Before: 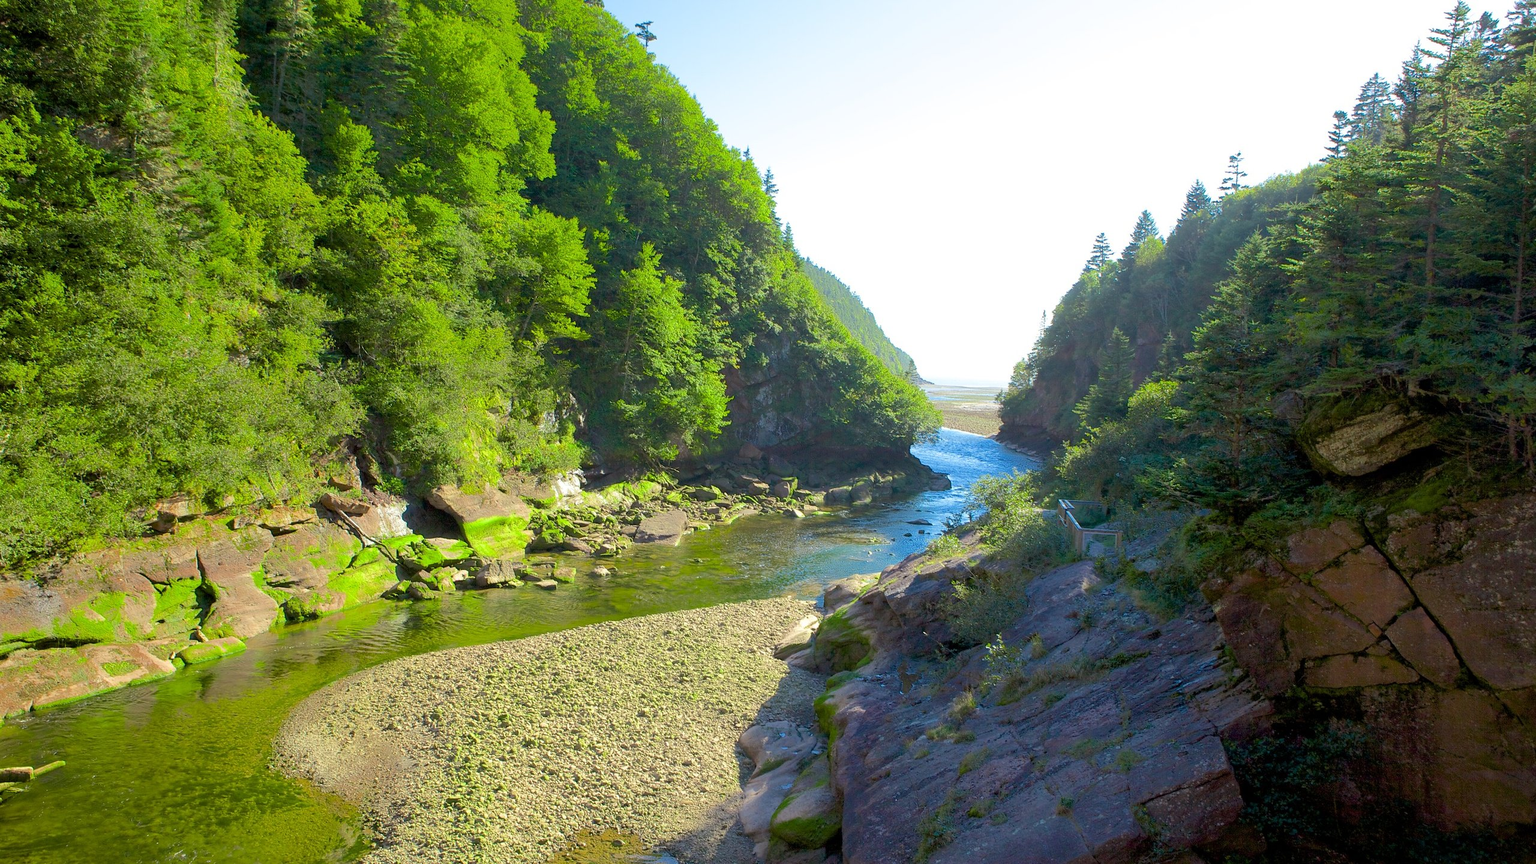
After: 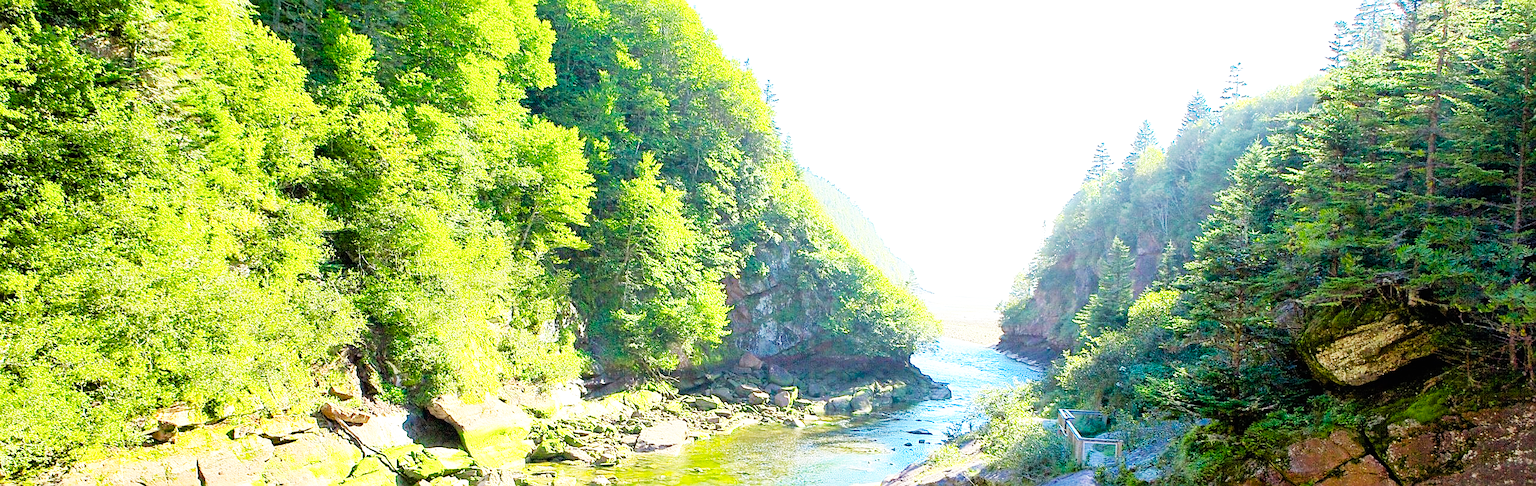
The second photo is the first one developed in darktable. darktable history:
exposure: black level correction 0, exposure 0.699 EV, compensate highlight preservation false
sharpen: on, module defaults
crop and rotate: top 10.531%, bottom 33.088%
base curve: curves: ch0 [(0, 0) (0.007, 0.004) (0.027, 0.03) (0.046, 0.07) (0.207, 0.54) (0.442, 0.872) (0.673, 0.972) (1, 1)], preserve colors none
